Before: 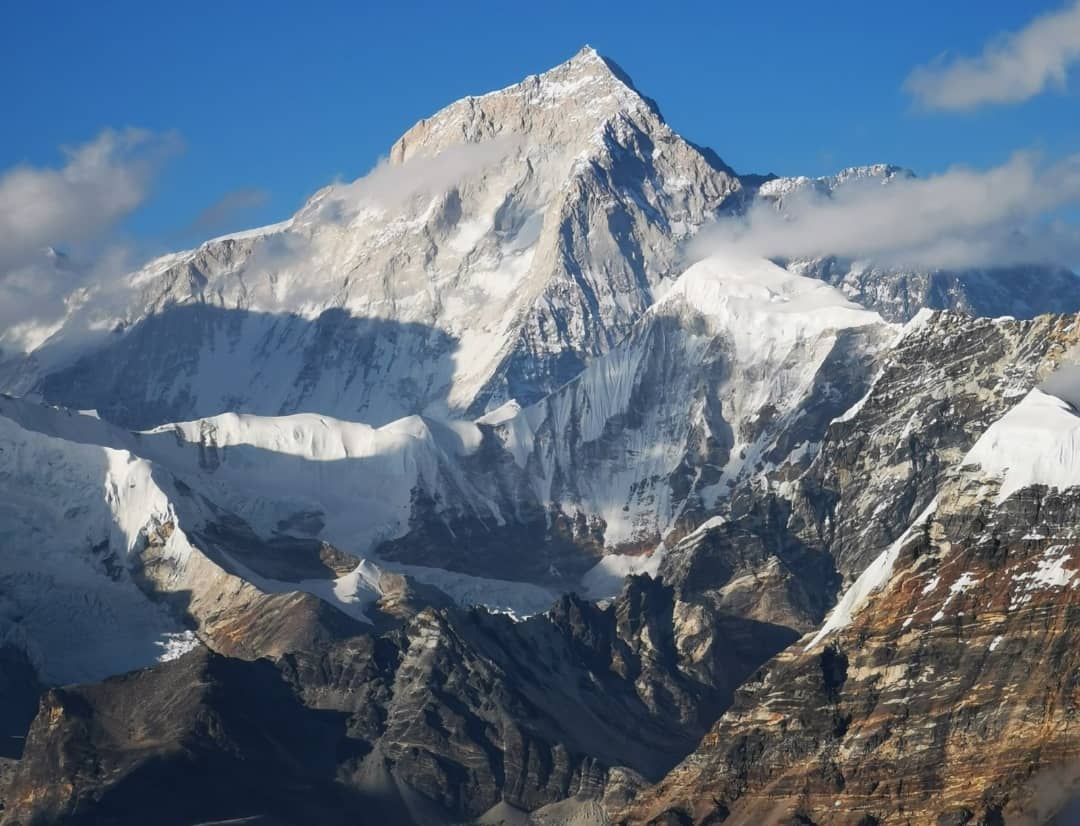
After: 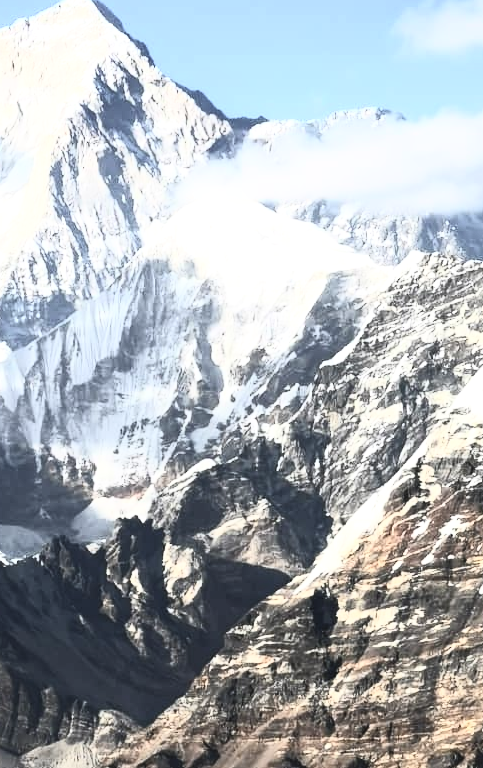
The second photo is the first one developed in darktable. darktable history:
crop: left 47.248%, top 6.941%, right 7.954%
contrast brightness saturation: contrast 0.559, brightness 0.569, saturation -0.347
tone equalizer: -8 EV -0.71 EV, -7 EV -0.707 EV, -6 EV -0.629 EV, -5 EV -0.4 EV, -3 EV 0.376 EV, -2 EV 0.6 EV, -1 EV 0.699 EV, +0 EV 0.779 EV
